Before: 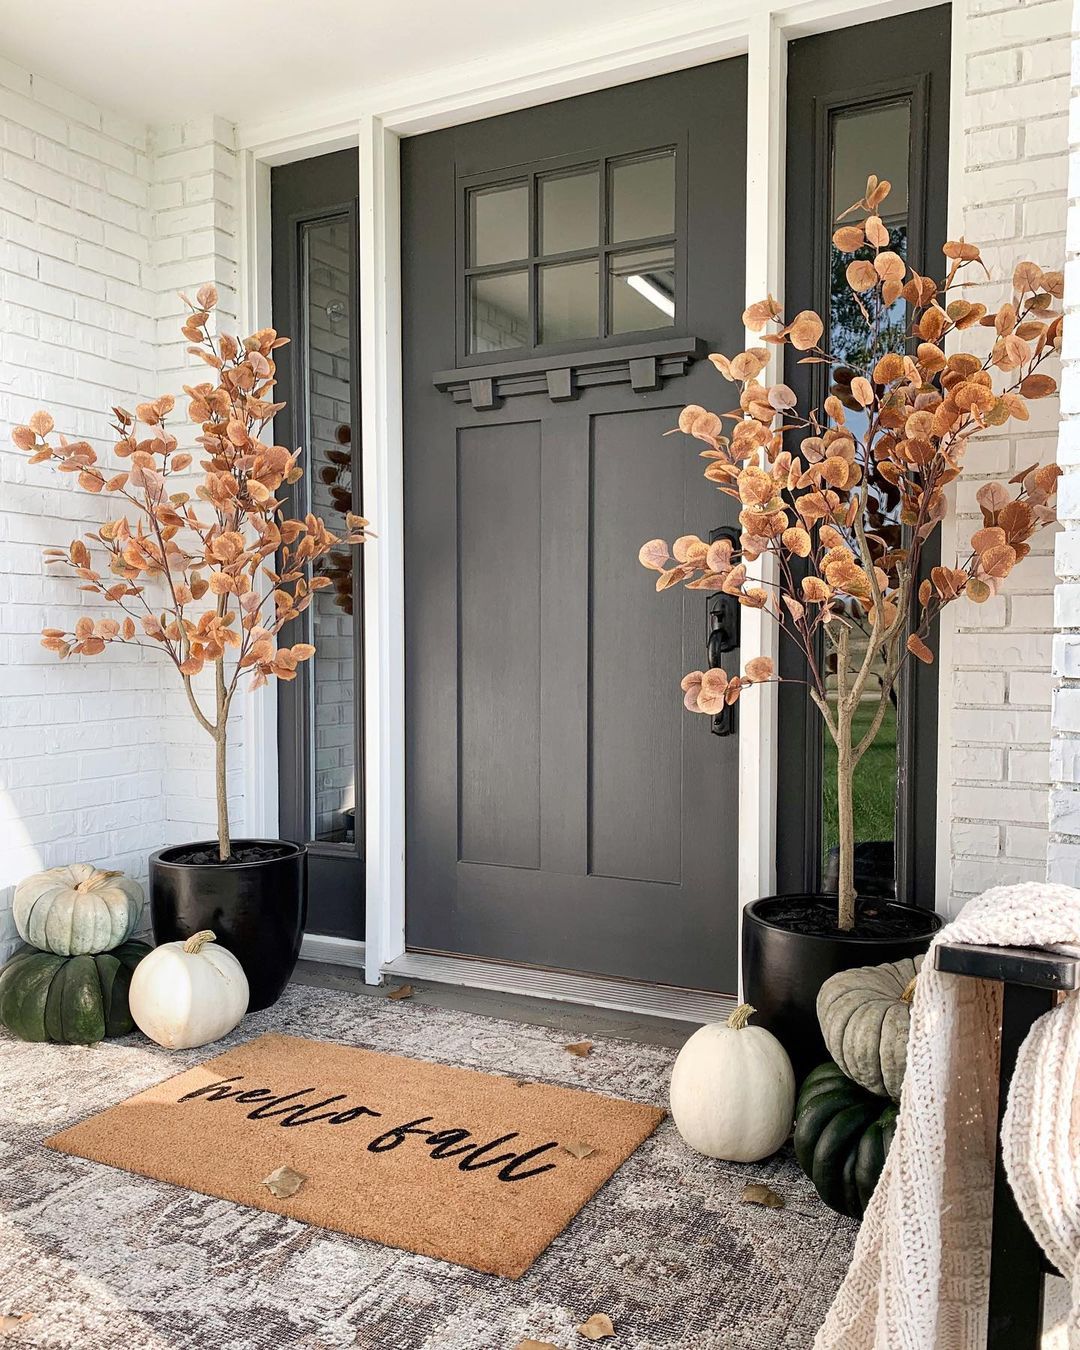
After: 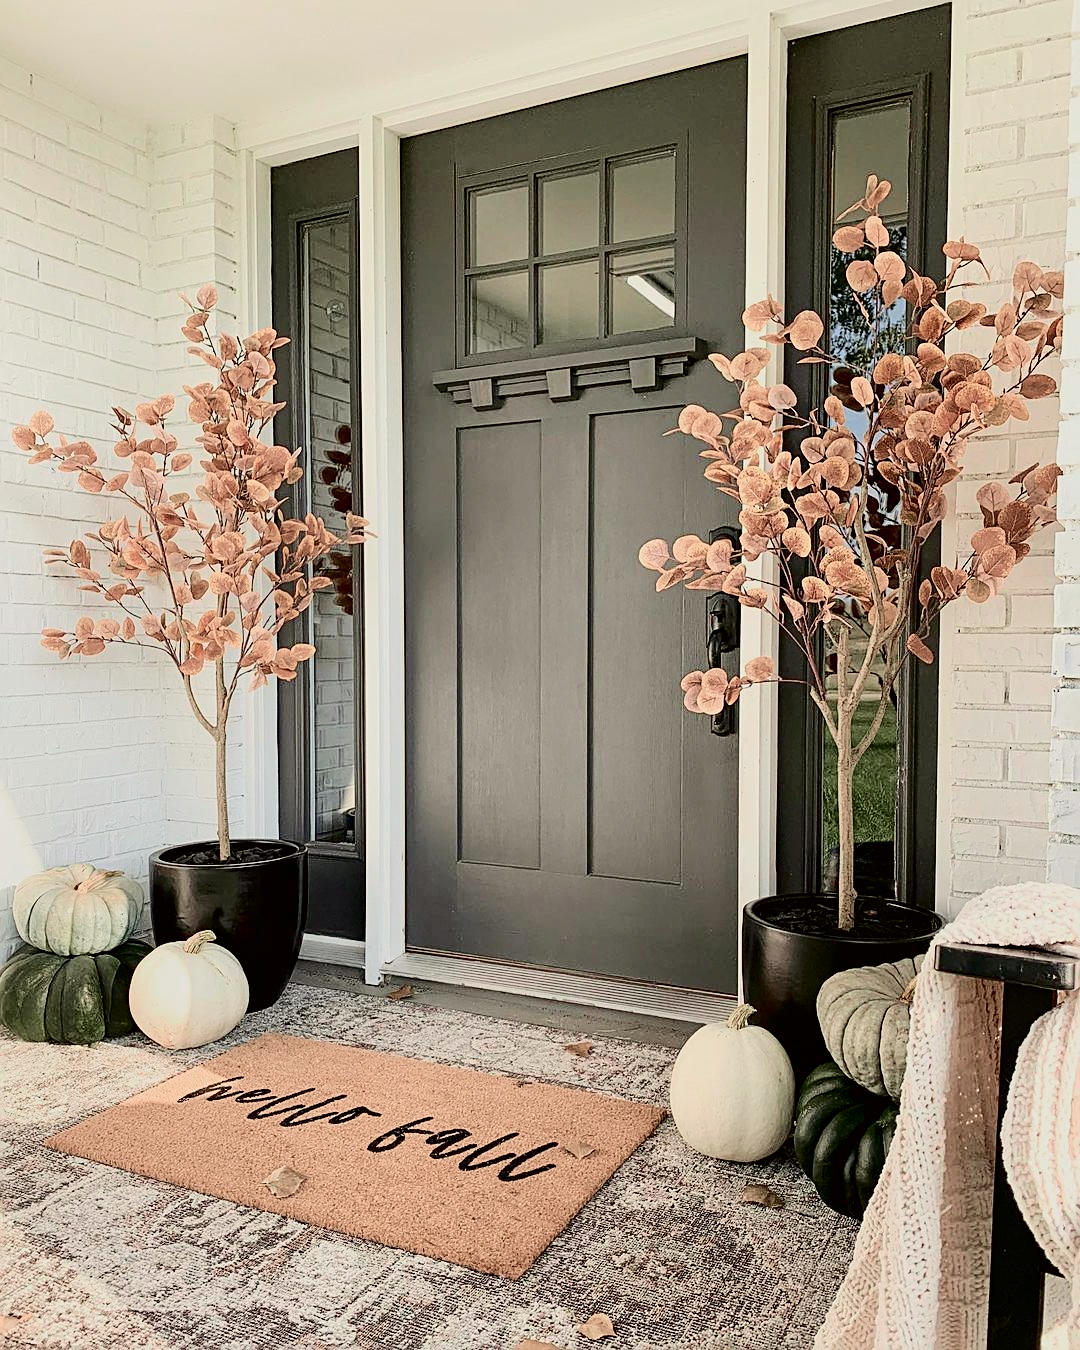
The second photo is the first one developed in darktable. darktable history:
sharpen: on, module defaults
color balance rgb: contrast -10%
tone curve: curves: ch0 [(0, 0) (0.049, 0.01) (0.154, 0.081) (0.491, 0.56) (0.739, 0.794) (0.992, 0.937)]; ch1 [(0, 0) (0.172, 0.123) (0.317, 0.272) (0.401, 0.422) (0.499, 0.497) (0.531, 0.54) (0.615, 0.603) (0.741, 0.783) (1, 1)]; ch2 [(0, 0) (0.411, 0.424) (0.462, 0.483) (0.544, 0.56) (0.686, 0.638) (1, 1)], color space Lab, independent channels, preserve colors none
